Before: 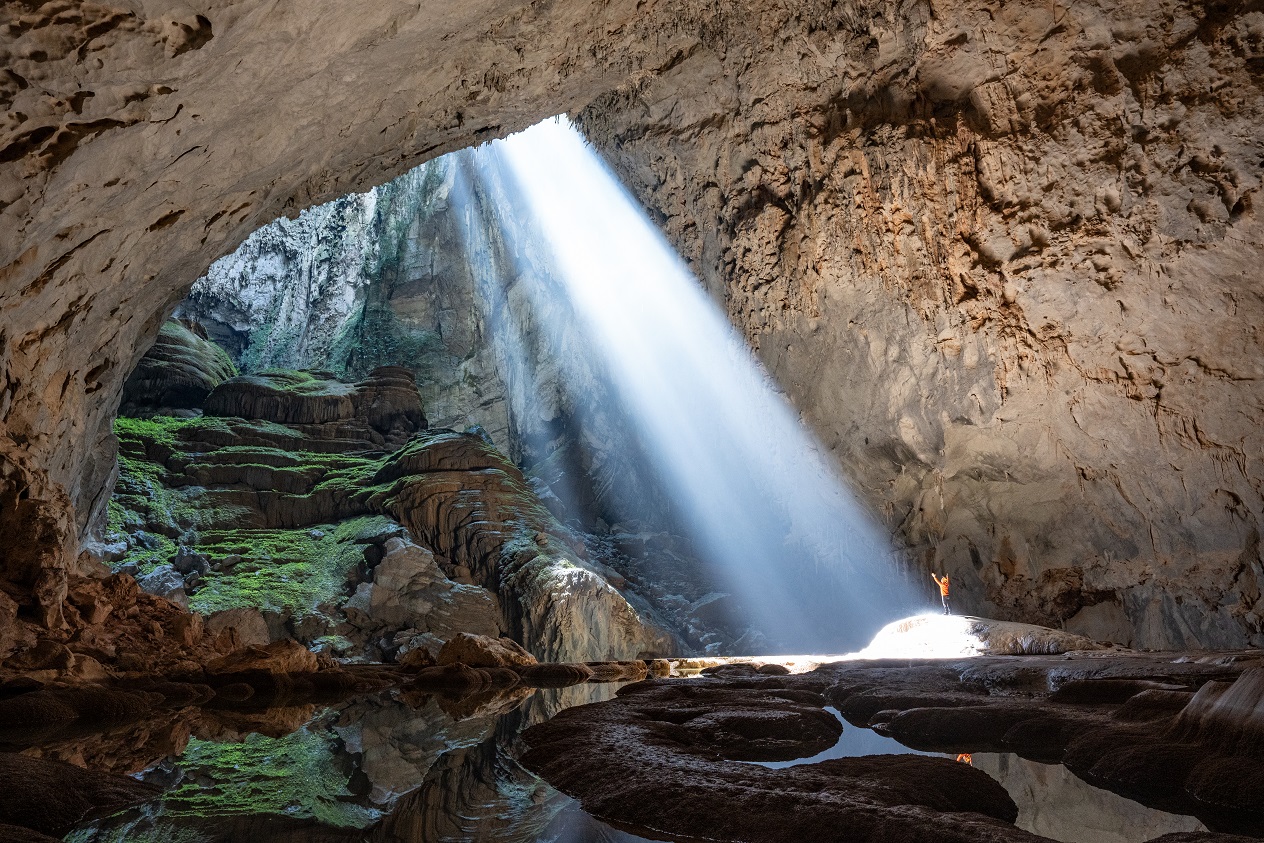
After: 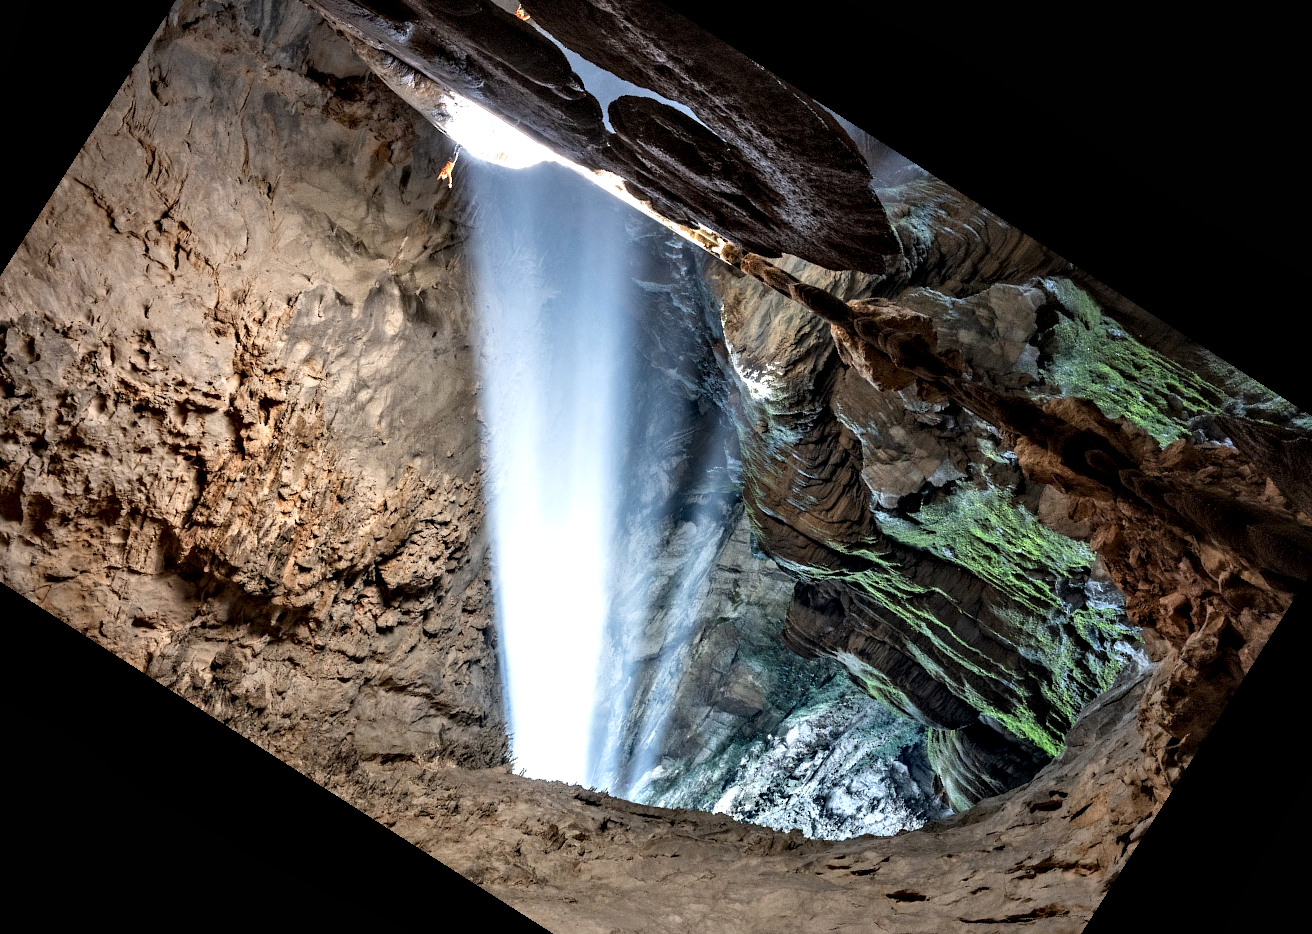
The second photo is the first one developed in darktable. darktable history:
crop and rotate: angle 147.51°, left 9.091%, top 15.666%, right 4.481%, bottom 17.079%
exposure: black level correction 0, exposure 0.2 EV, compensate exposure bias true, compensate highlight preservation false
contrast equalizer: octaves 7, y [[0.511, 0.558, 0.631, 0.632, 0.559, 0.512], [0.5 ×6], [0.507, 0.559, 0.627, 0.644, 0.647, 0.647], [0 ×6], [0 ×6]]
tone equalizer: edges refinement/feathering 500, mask exposure compensation -1.57 EV, preserve details no
